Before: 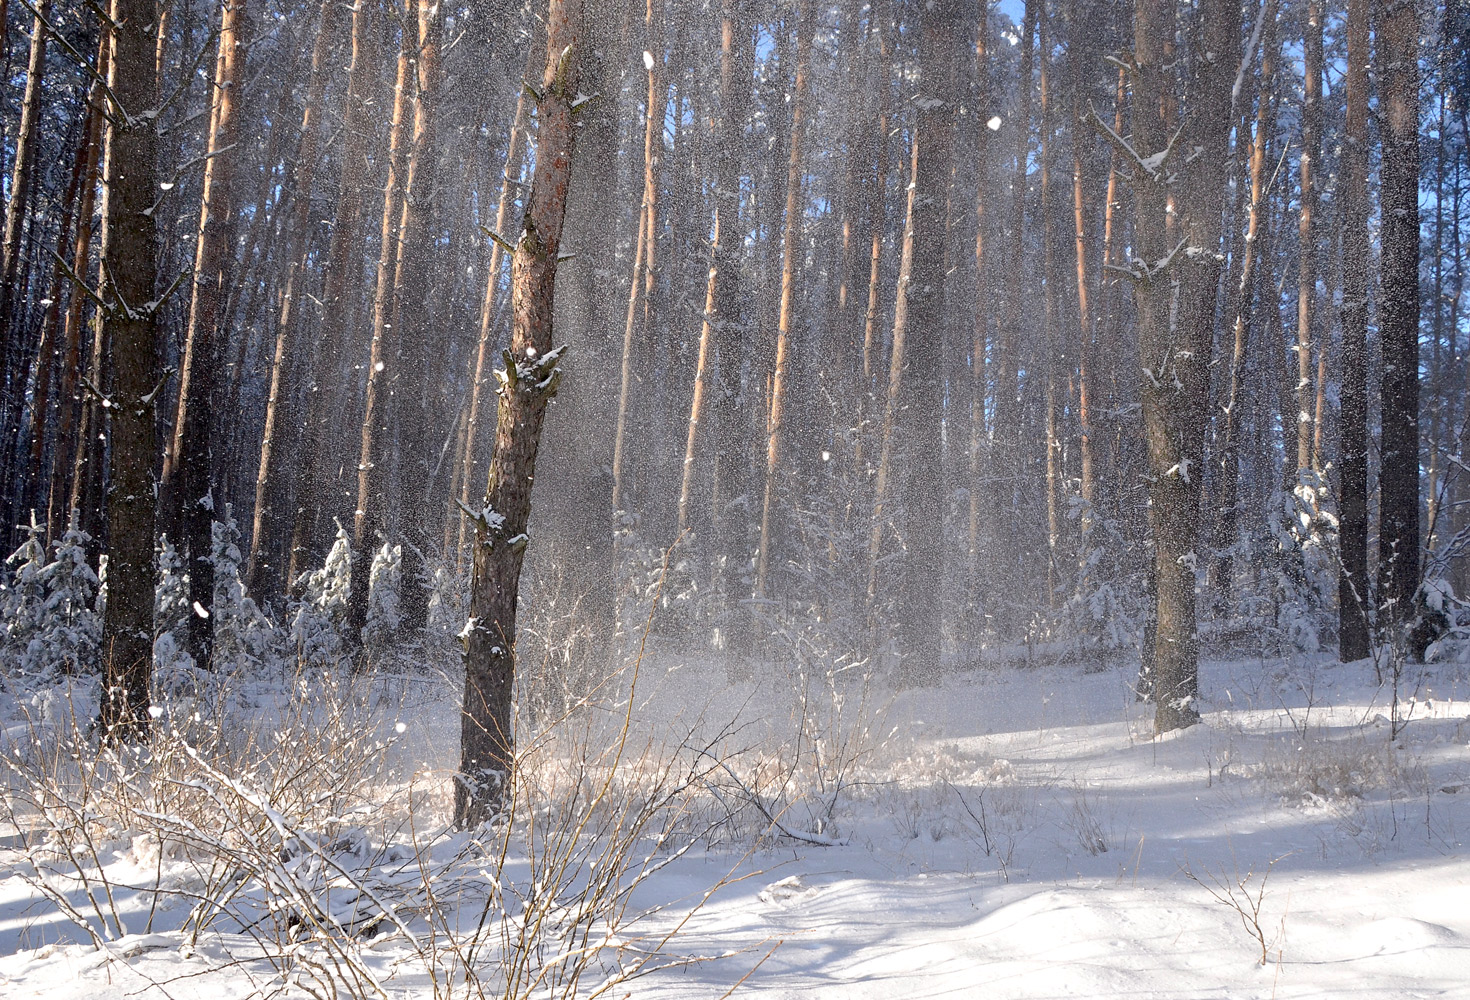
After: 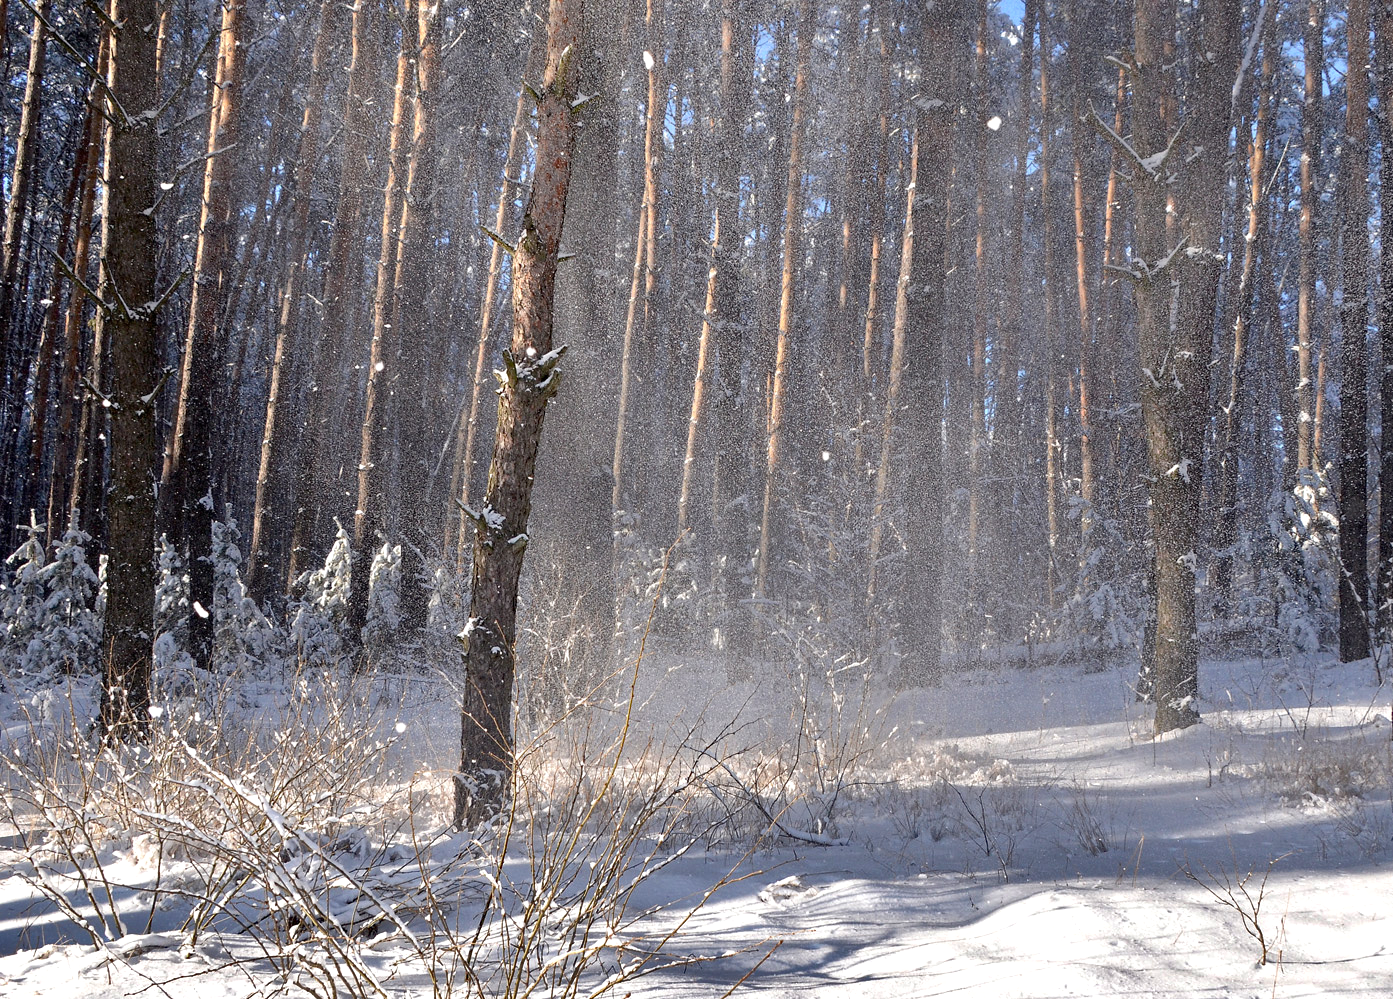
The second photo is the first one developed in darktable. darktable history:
crop and rotate: right 5.18%
haze removal: compatibility mode true, adaptive false
shadows and highlights: radius 172.8, shadows 26.07, white point adjustment 3.05, highlights -68.37, soften with gaussian
